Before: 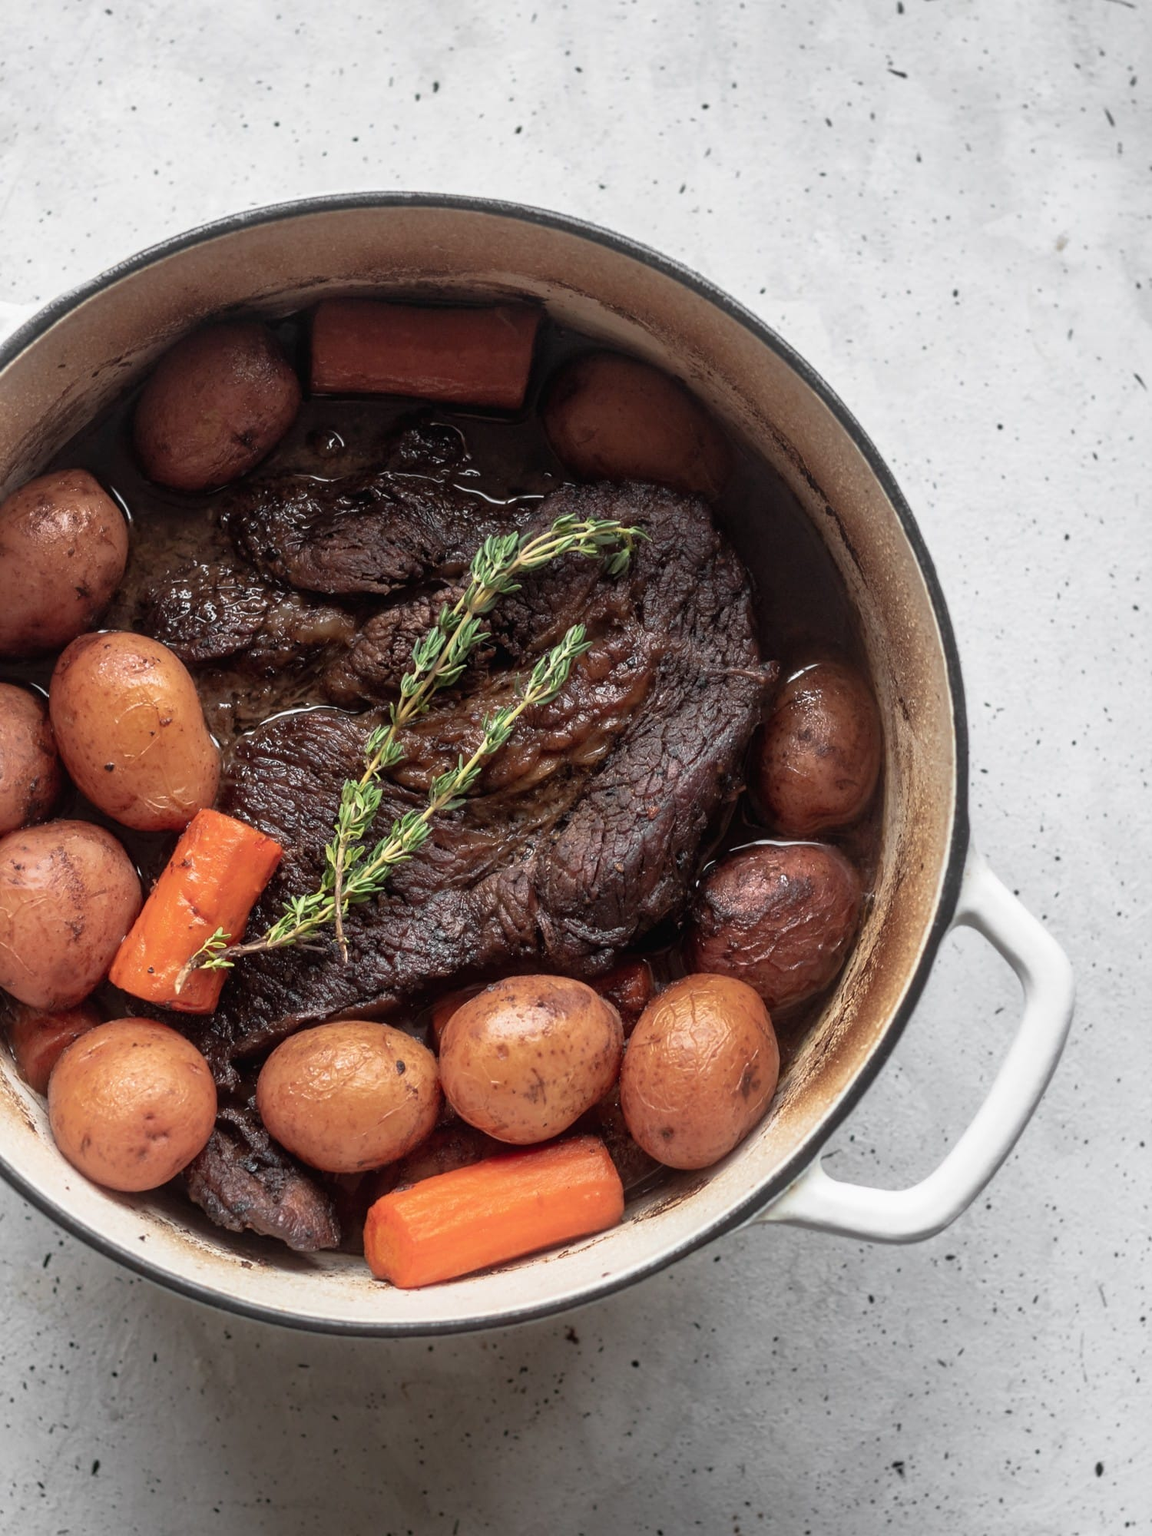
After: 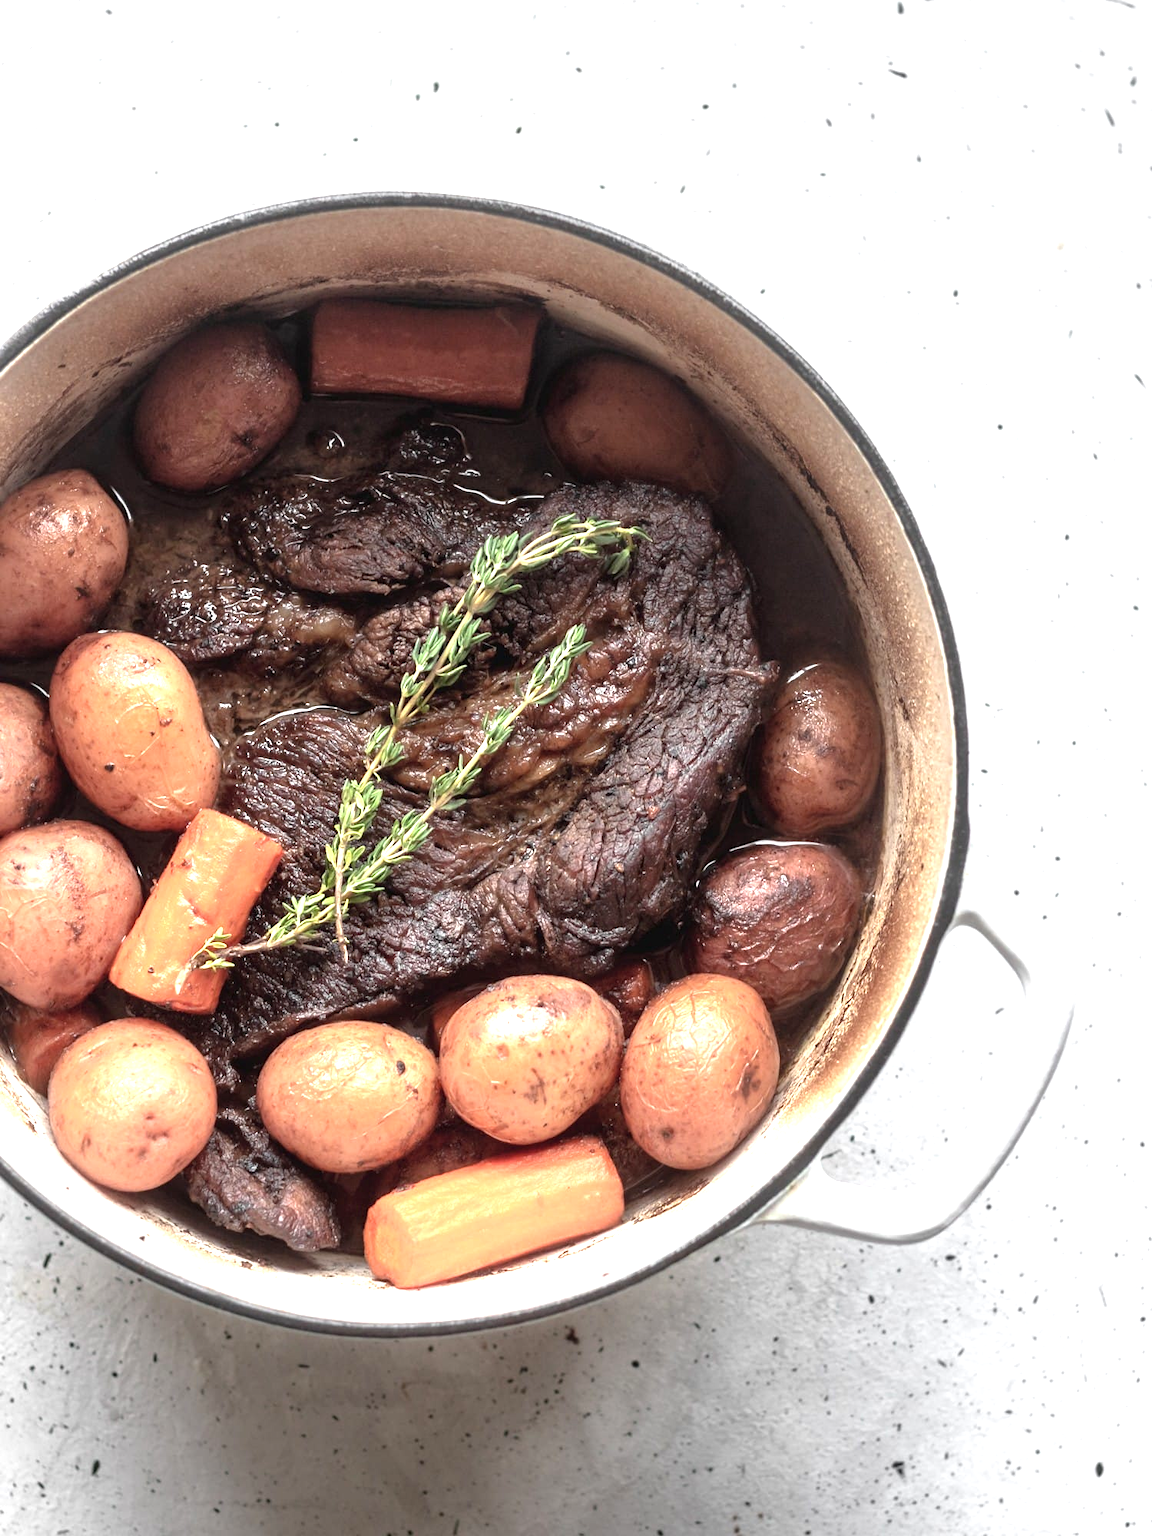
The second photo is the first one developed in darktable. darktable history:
color zones: curves: ch0 [(0, 0.558) (0.143, 0.559) (0.286, 0.529) (0.429, 0.505) (0.571, 0.5) (0.714, 0.5) (0.857, 0.5) (1, 0.558)]; ch1 [(0, 0.469) (0.01, 0.469) (0.12, 0.446) (0.248, 0.469) (0.5, 0.5) (0.748, 0.5) (0.99, 0.469) (1, 0.469)]
exposure: exposure 1 EV, compensate highlight preservation false
